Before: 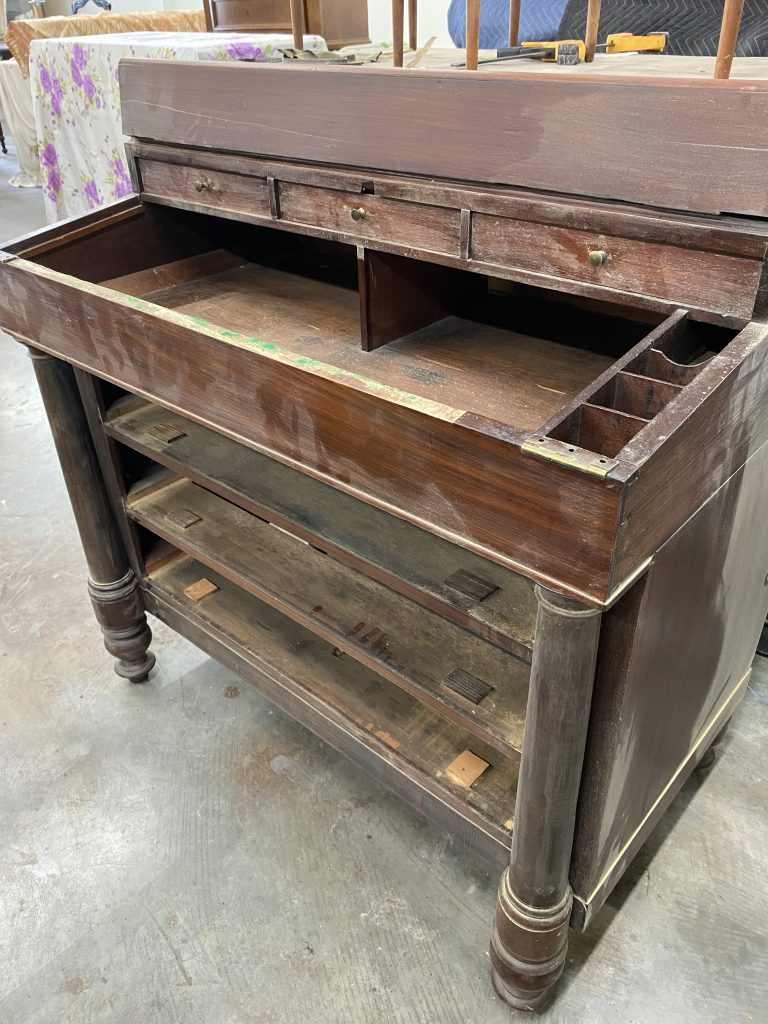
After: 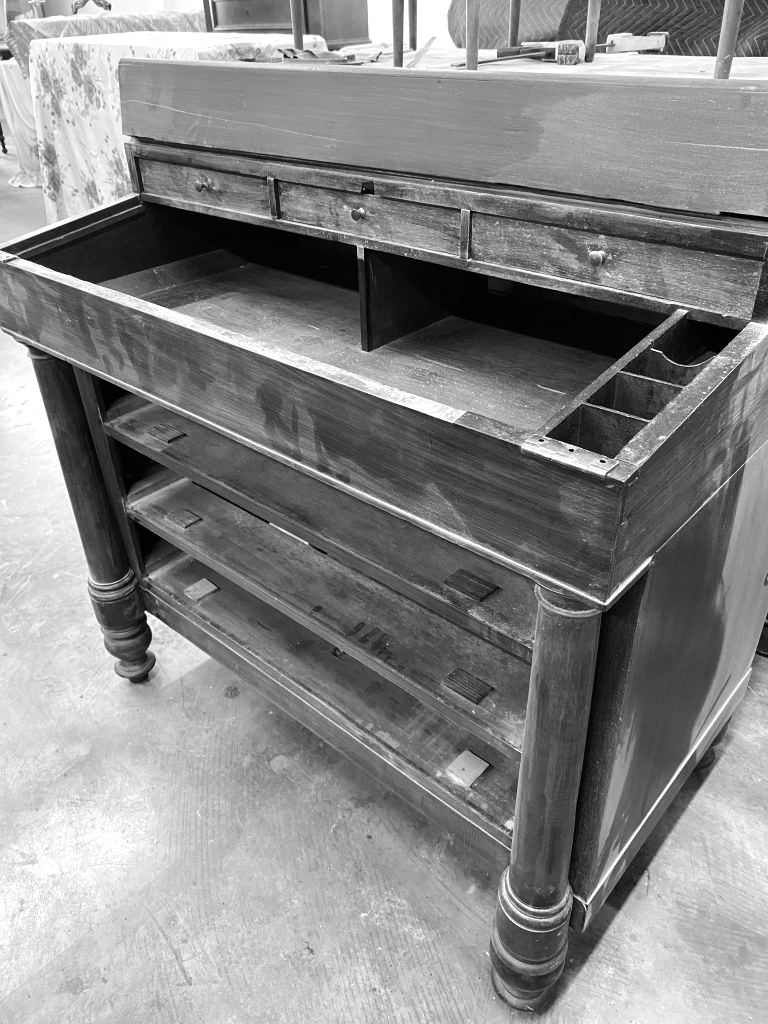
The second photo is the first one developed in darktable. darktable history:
tone equalizer: -8 EV -0.417 EV, -7 EV -0.389 EV, -6 EV -0.333 EV, -5 EV -0.222 EV, -3 EV 0.222 EV, -2 EV 0.333 EV, -1 EV 0.389 EV, +0 EV 0.417 EV, edges refinement/feathering 500, mask exposure compensation -1.57 EV, preserve details no
monochrome: a 32, b 64, size 2.3
